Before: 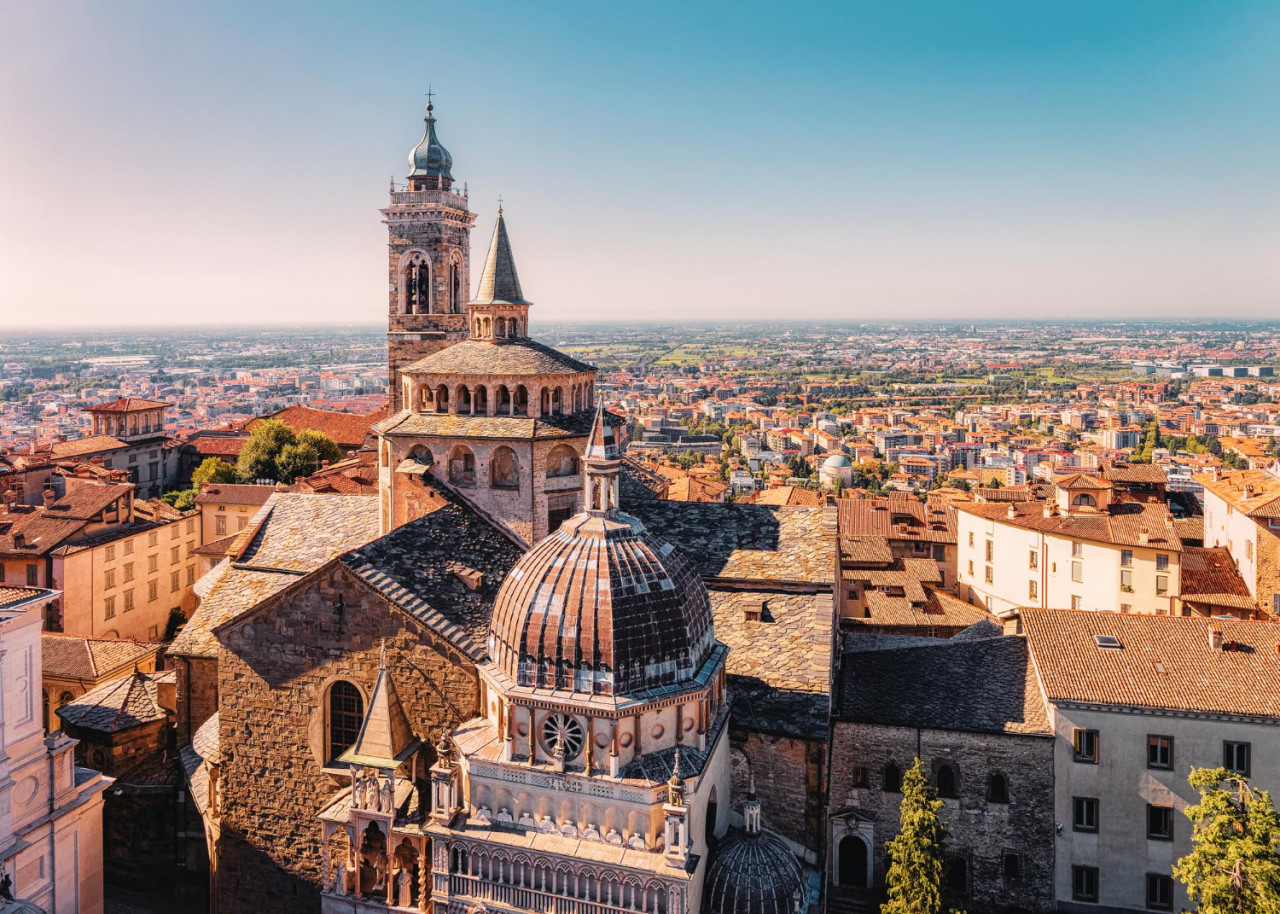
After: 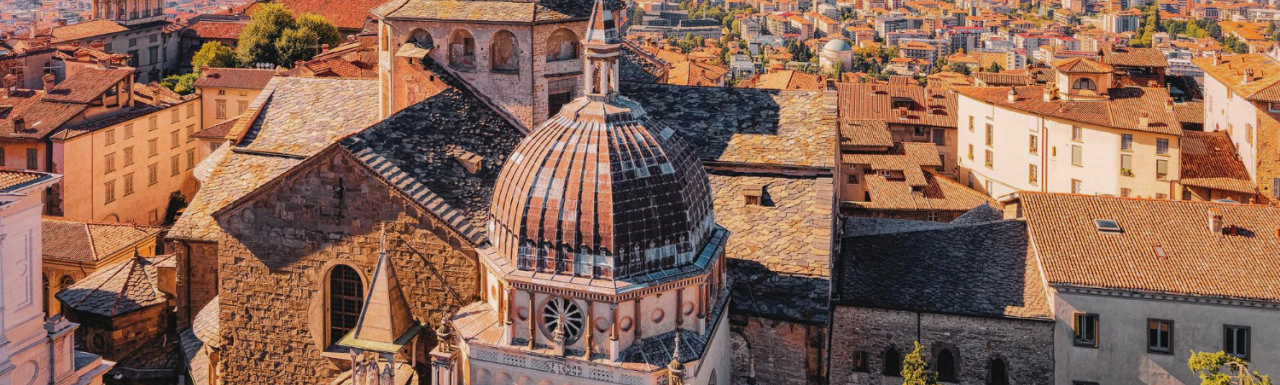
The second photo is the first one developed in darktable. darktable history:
crop: top 45.565%, bottom 12.252%
shadows and highlights: shadows 39.6, highlights -59.96
